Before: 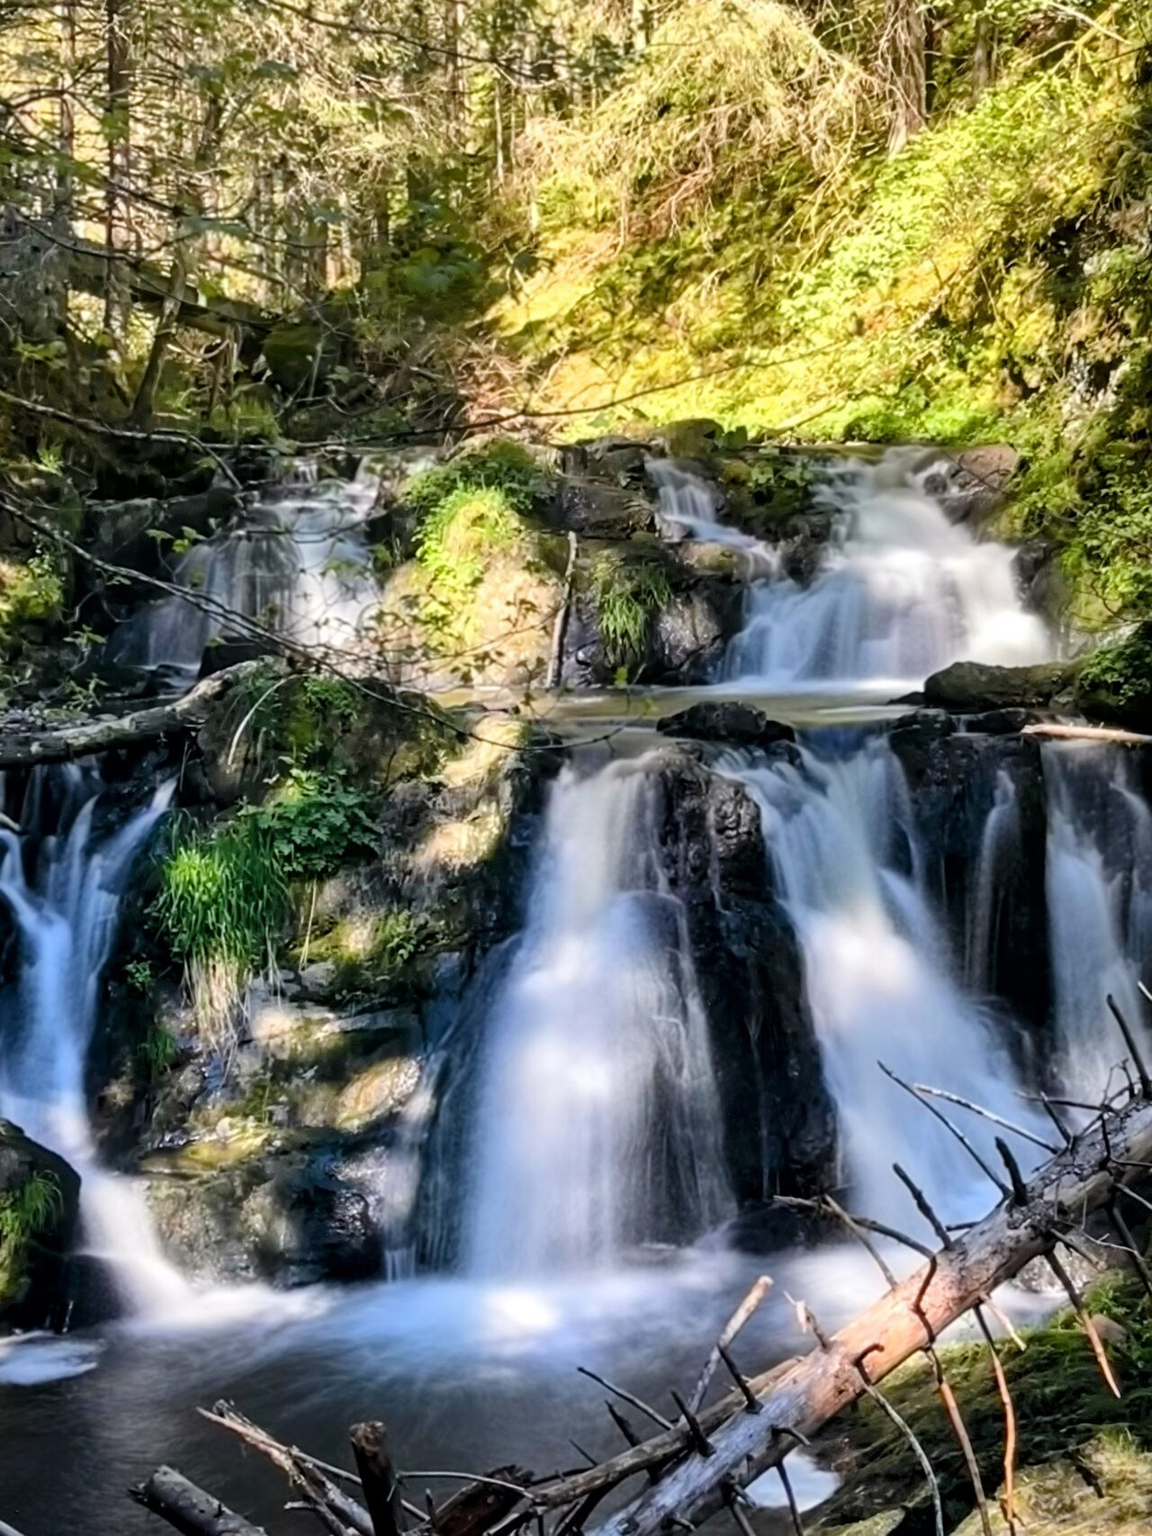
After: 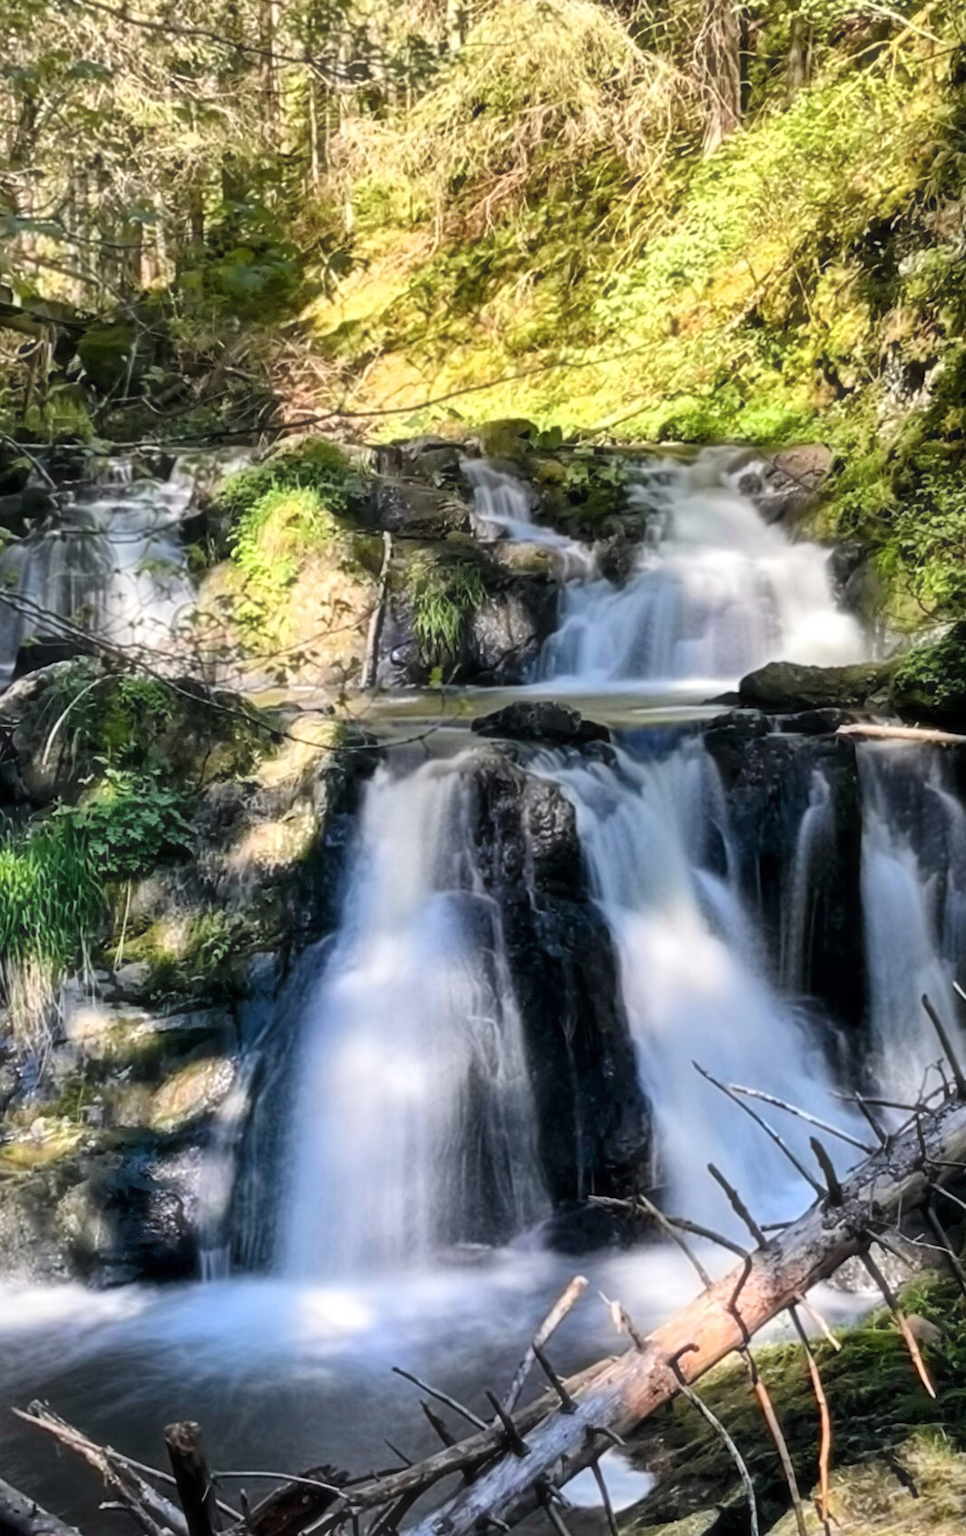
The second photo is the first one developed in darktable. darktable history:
haze removal: strength -0.09, adaptive false
tone equalizer: on, module defaults
crop: left 16.145%
